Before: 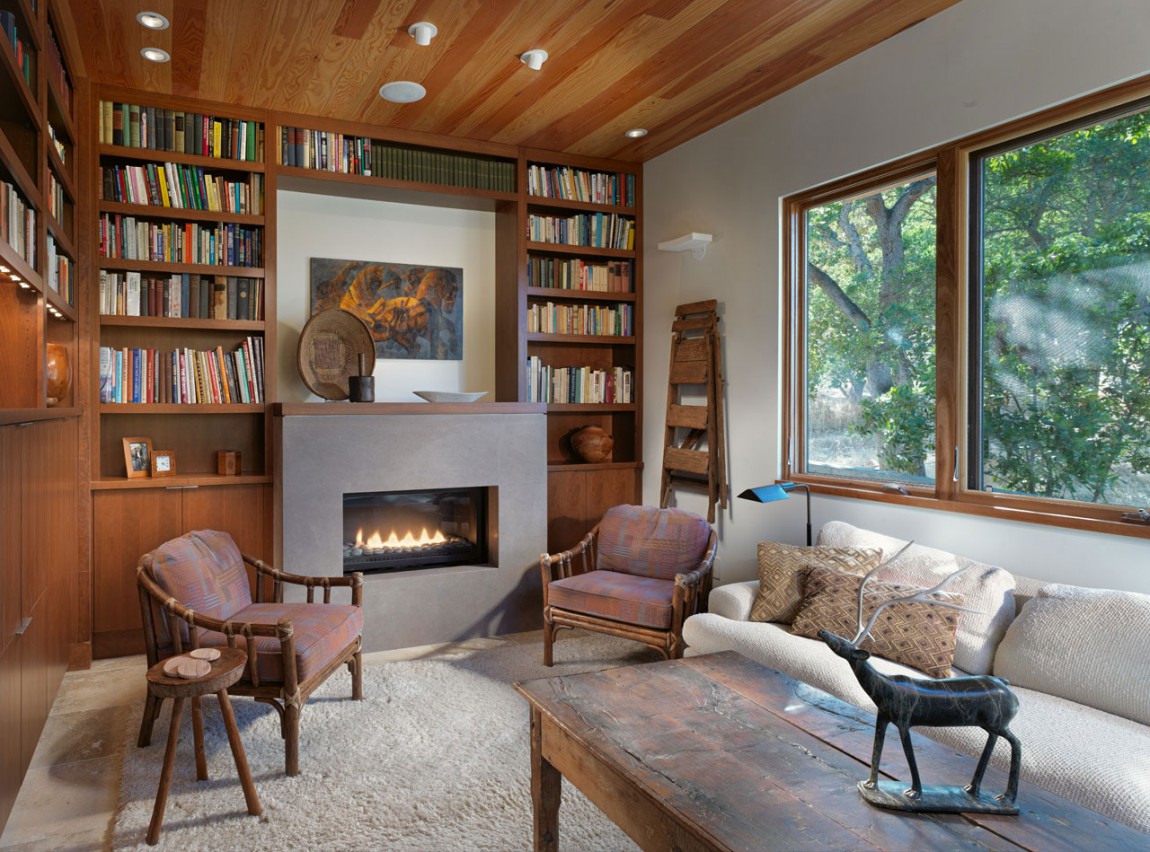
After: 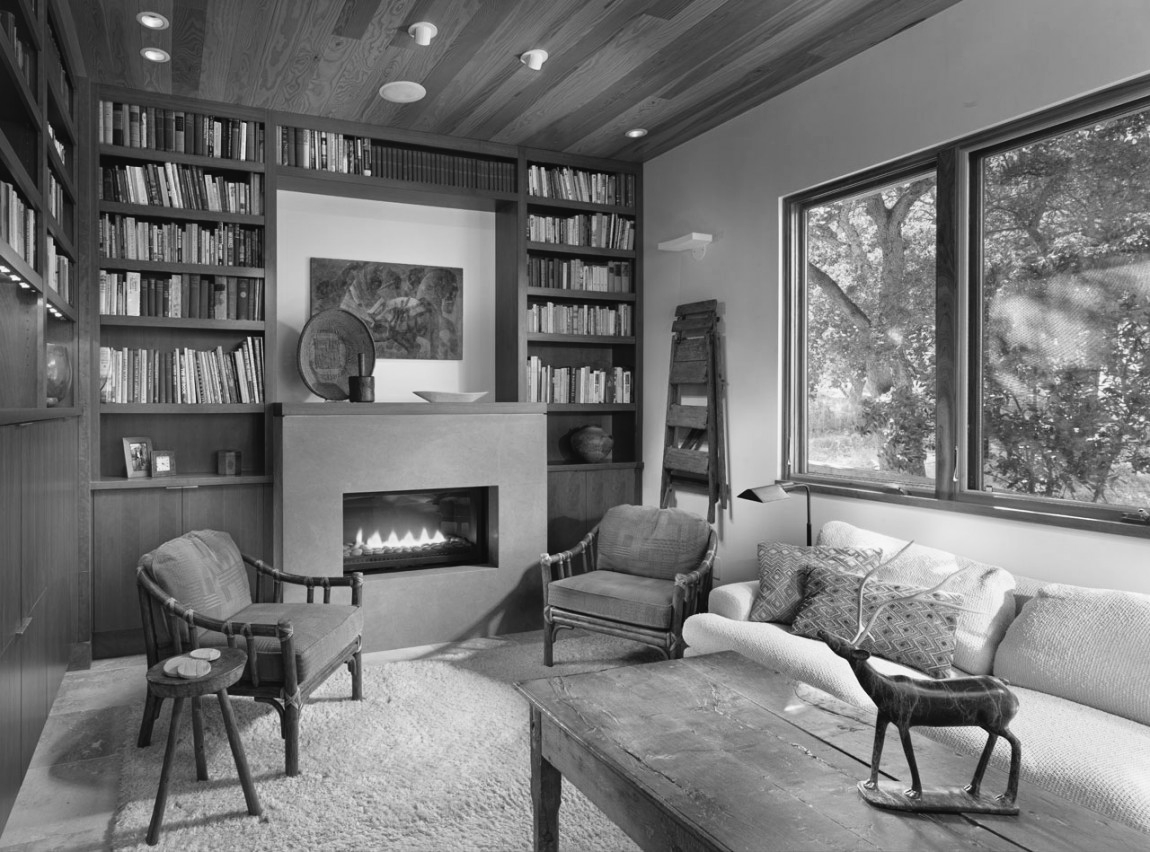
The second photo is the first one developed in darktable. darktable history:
tone curve: curves: ch0 [(0, 0.028) (0.138, 0.156) (0.468, 0.516) (0.754, 0.823) (1, 1)], color space Lab, linked channels, preserve colors none
color calibration "t3mujinpack channel mixer": output gray [0.28, 0.41, 0.31, 0], gray › normalize channels true, illuminant same as pipeline (D50), adaptation XYZ, x 0.346, y 0.359, gamut compression 0
